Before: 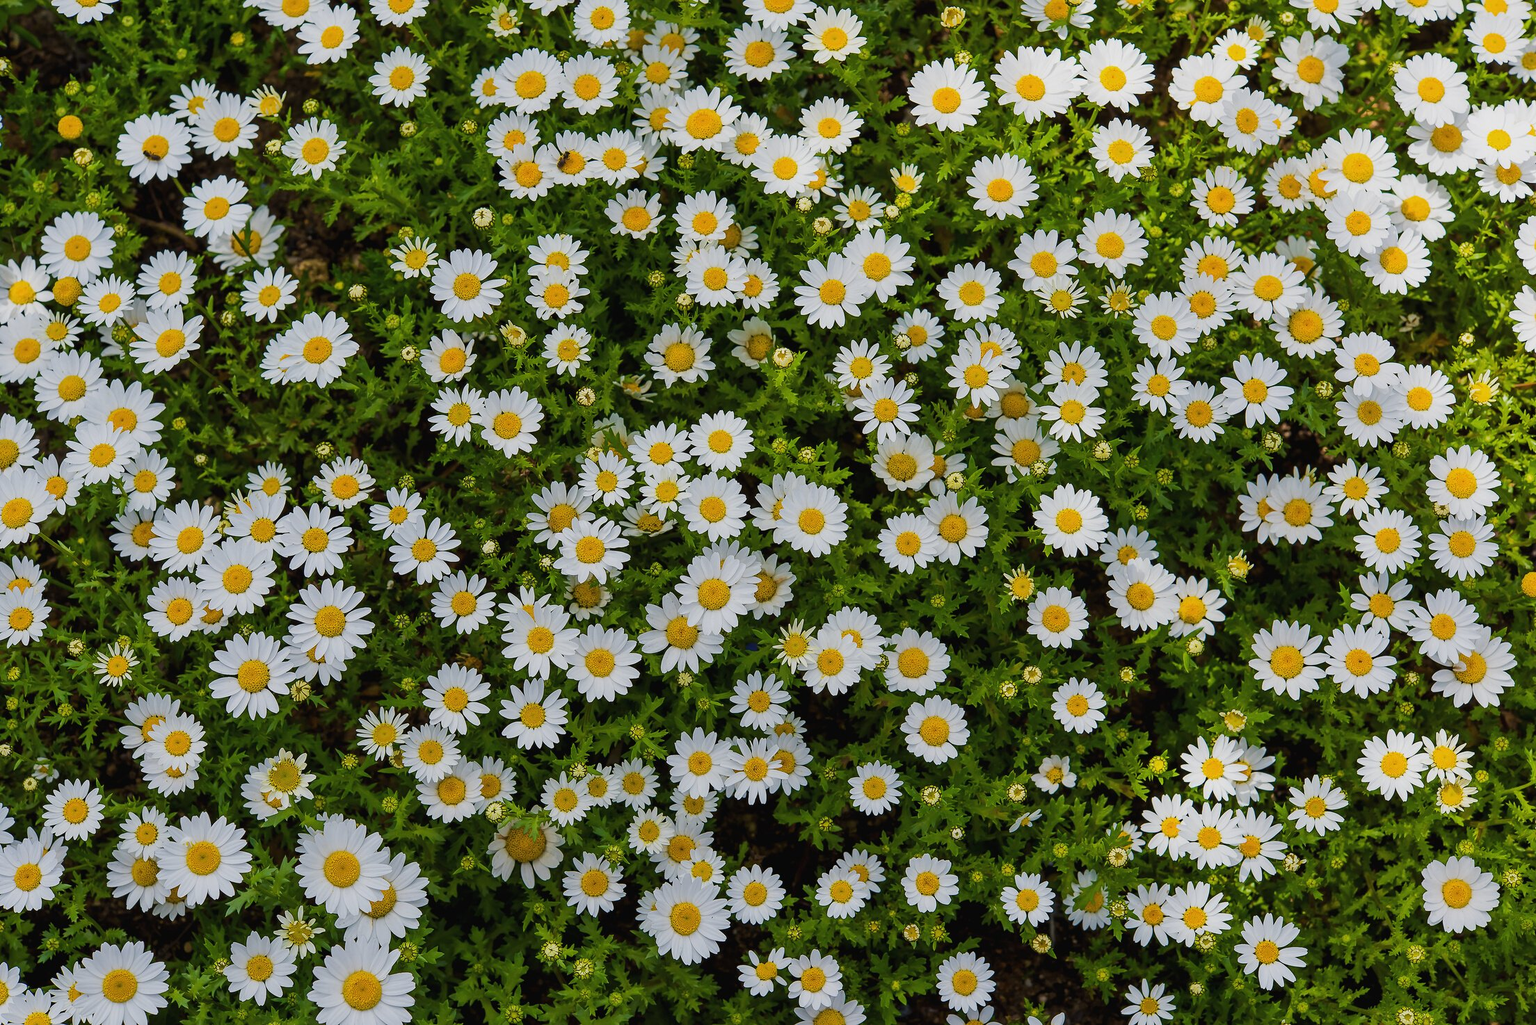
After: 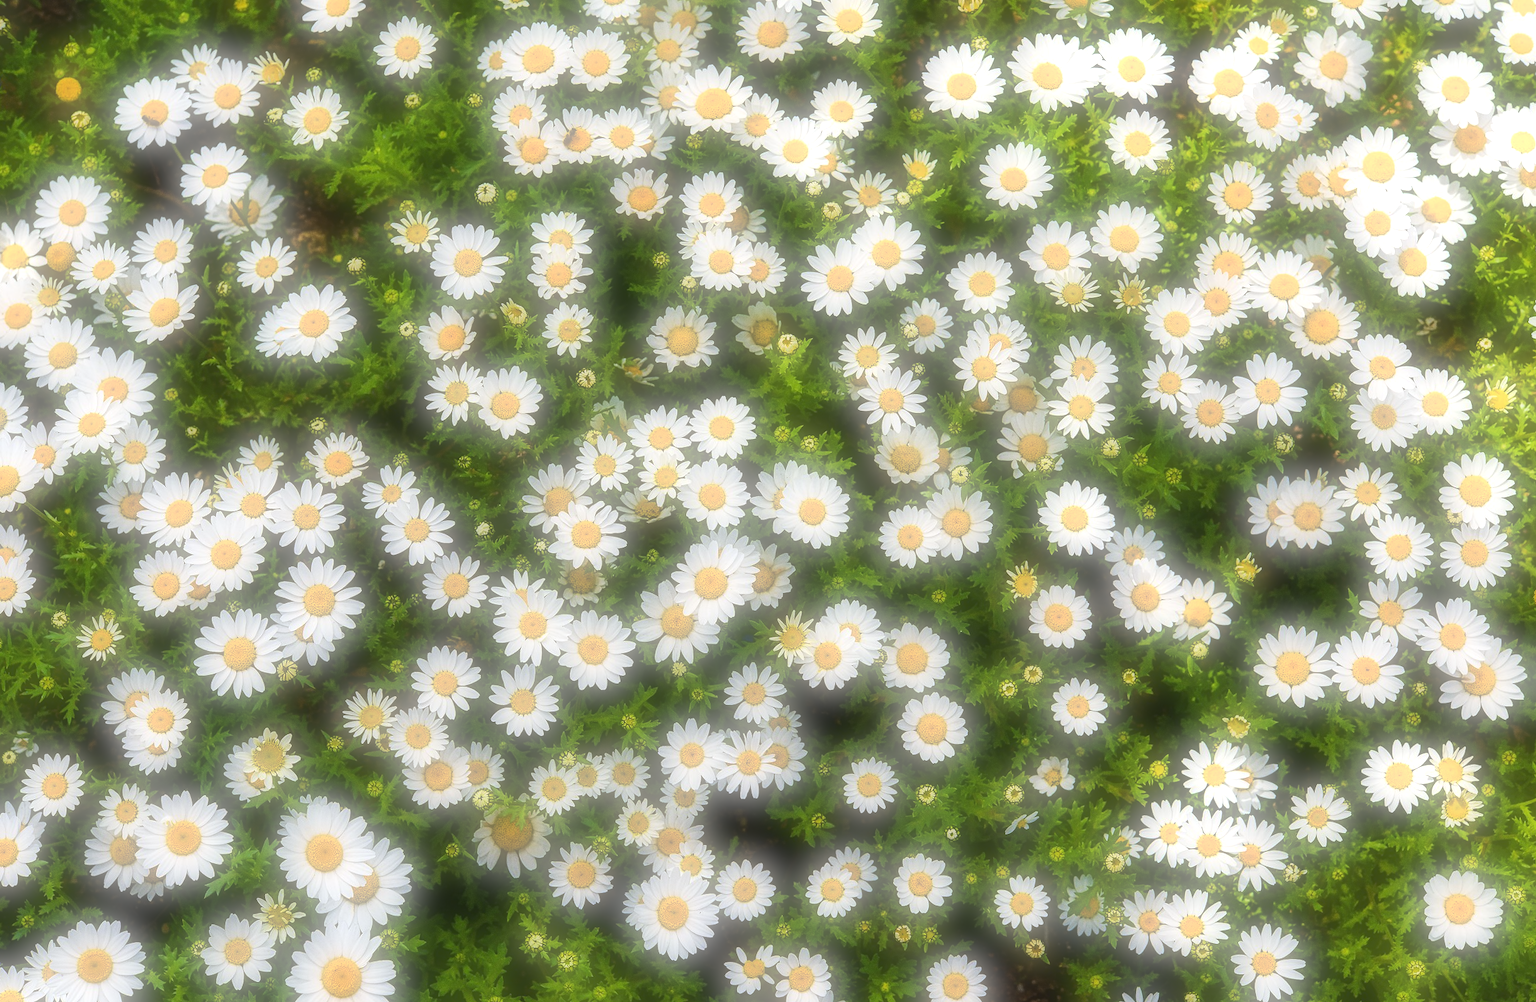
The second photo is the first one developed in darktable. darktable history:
exposure: black level correction -0.001, exposure 0.9 EV, compensate exposure bias true, compensate highlight preservation false
rotate and perspective: rotation 1.57°, crop left 0.018, crop right 0.982, crop top 0.039, crop bottom 0.961
soften: on, module defaults
grain: coarseness 0.09 ISO
